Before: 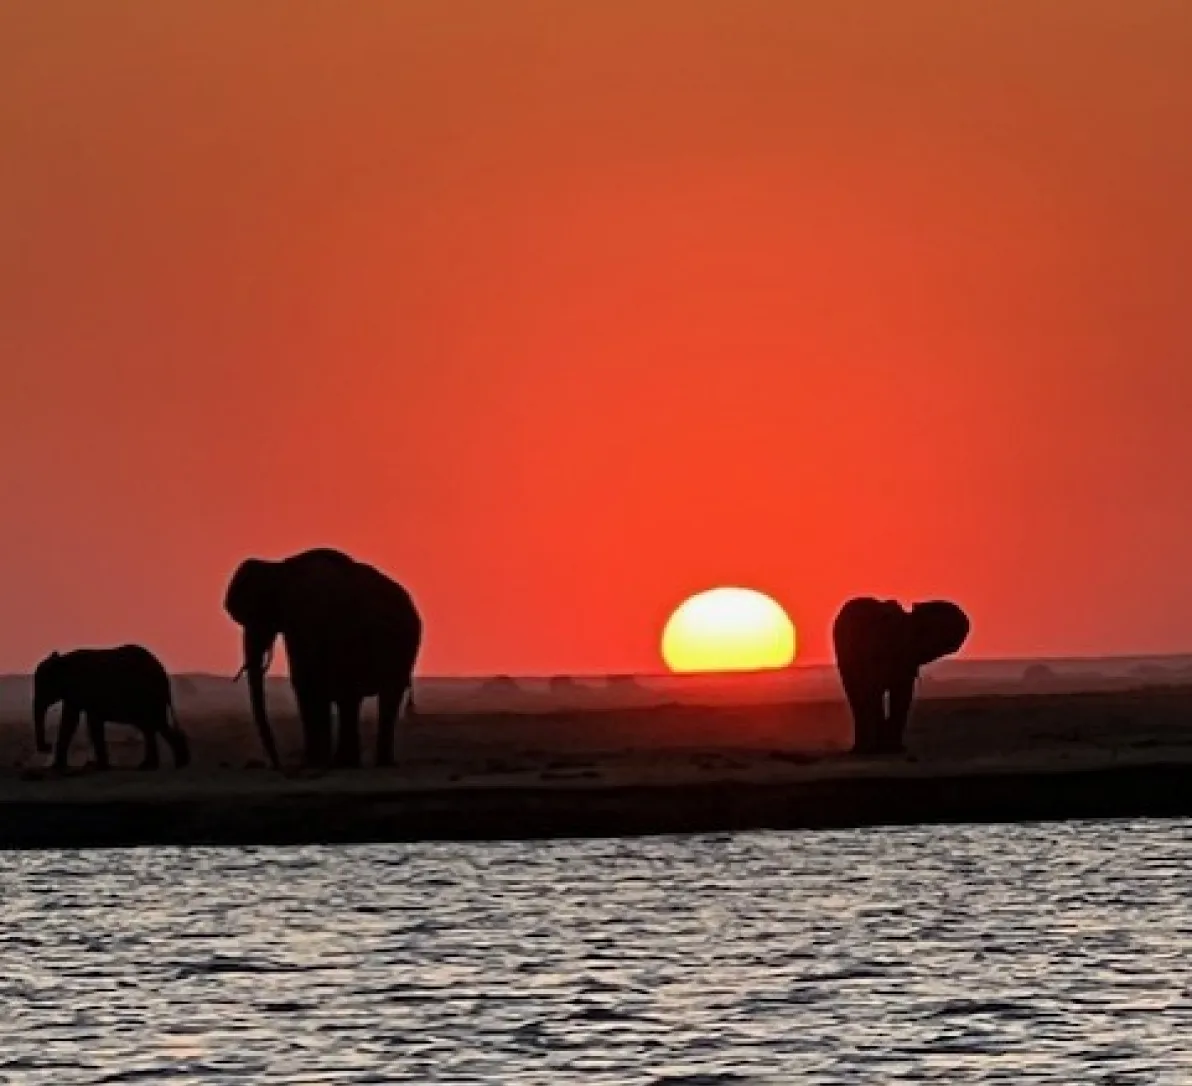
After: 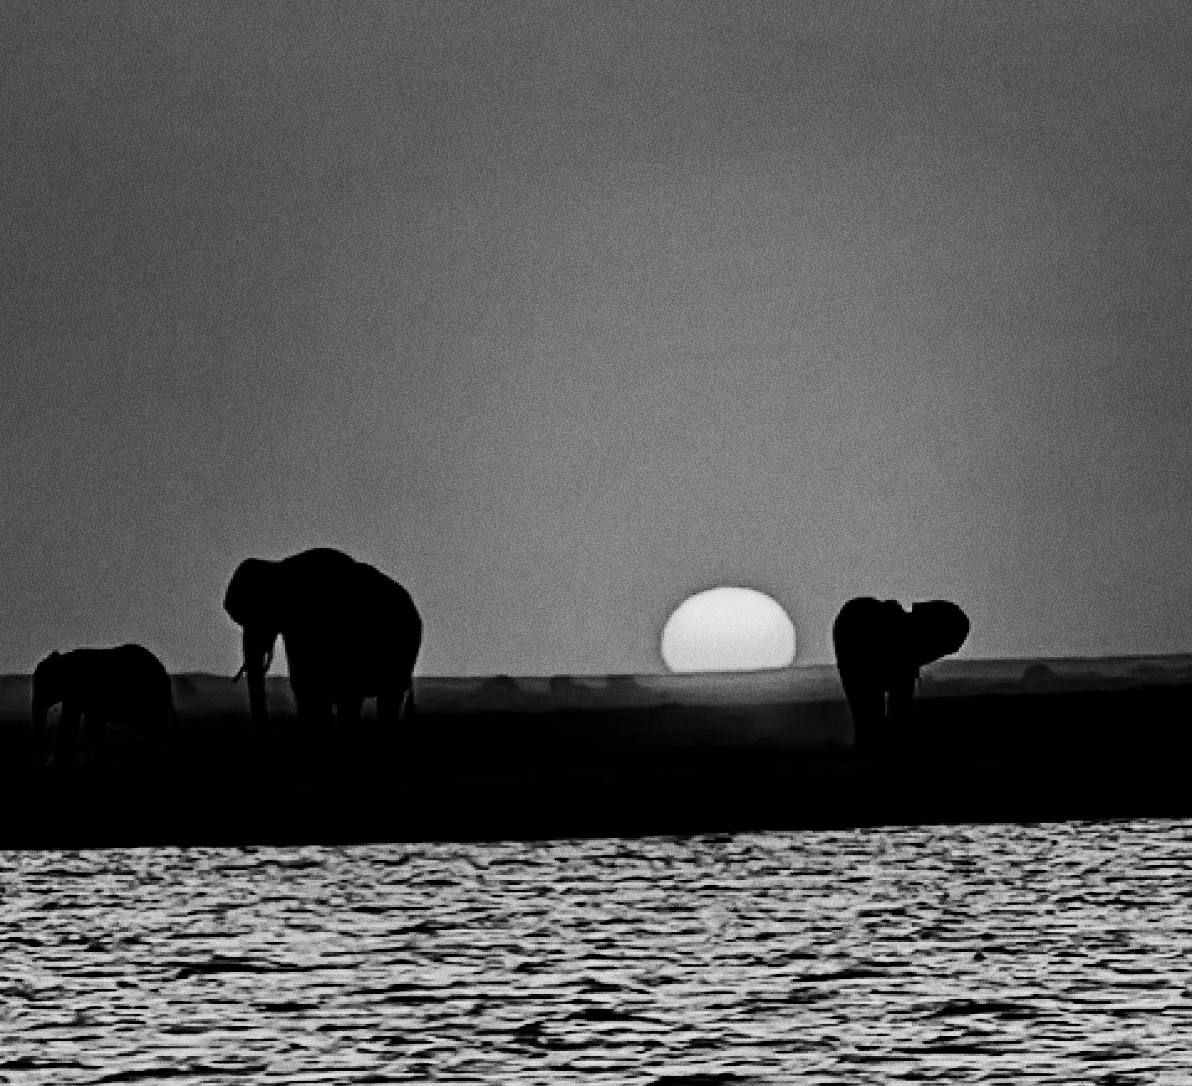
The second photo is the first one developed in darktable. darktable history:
contrast equalizer: octaves 7, y [[0.6 ×6], [0.55 ×6], [0 ×6], [0 ×6], [0 ×6]], mix 0.29
color calibration "_builtin_monochrome | ILFORD HP5+": output gray [0.253, 0.26, 0.487, 0], gray › normalize channels true, illuminant same as pipeline (D50), adaptation XYZ, x 0.346, y 0.359, gamut compression 0
color balance rgb: global offset › luminance -0.51%, perceptual saturation grading › global saturation 27.53%, perceptual saturation grading › highlights -25%, perceptual saturation grading › shadows 25%, perceptual brilliance grading › highlights 6.62%, perceptual brilliance grading › mid-tones 17.07%, perceptual brilliance grading › shadows -5.23%
grain "silver grain": coarseness 0.09 ISO, strength 40%
haze removal: adaptive false
sigmoid: contrast 1.69, skew -0.23, preserve hue 0%, red attenuation 0.1, red rotation 0.035, green attenuation 0.1, green rotation -0.017, blue attenuation 0.15, blue rotation -0.052, base primaries Rec2020
exposure "_builtin_magic lantern defaults": compensate highlight preservation false
